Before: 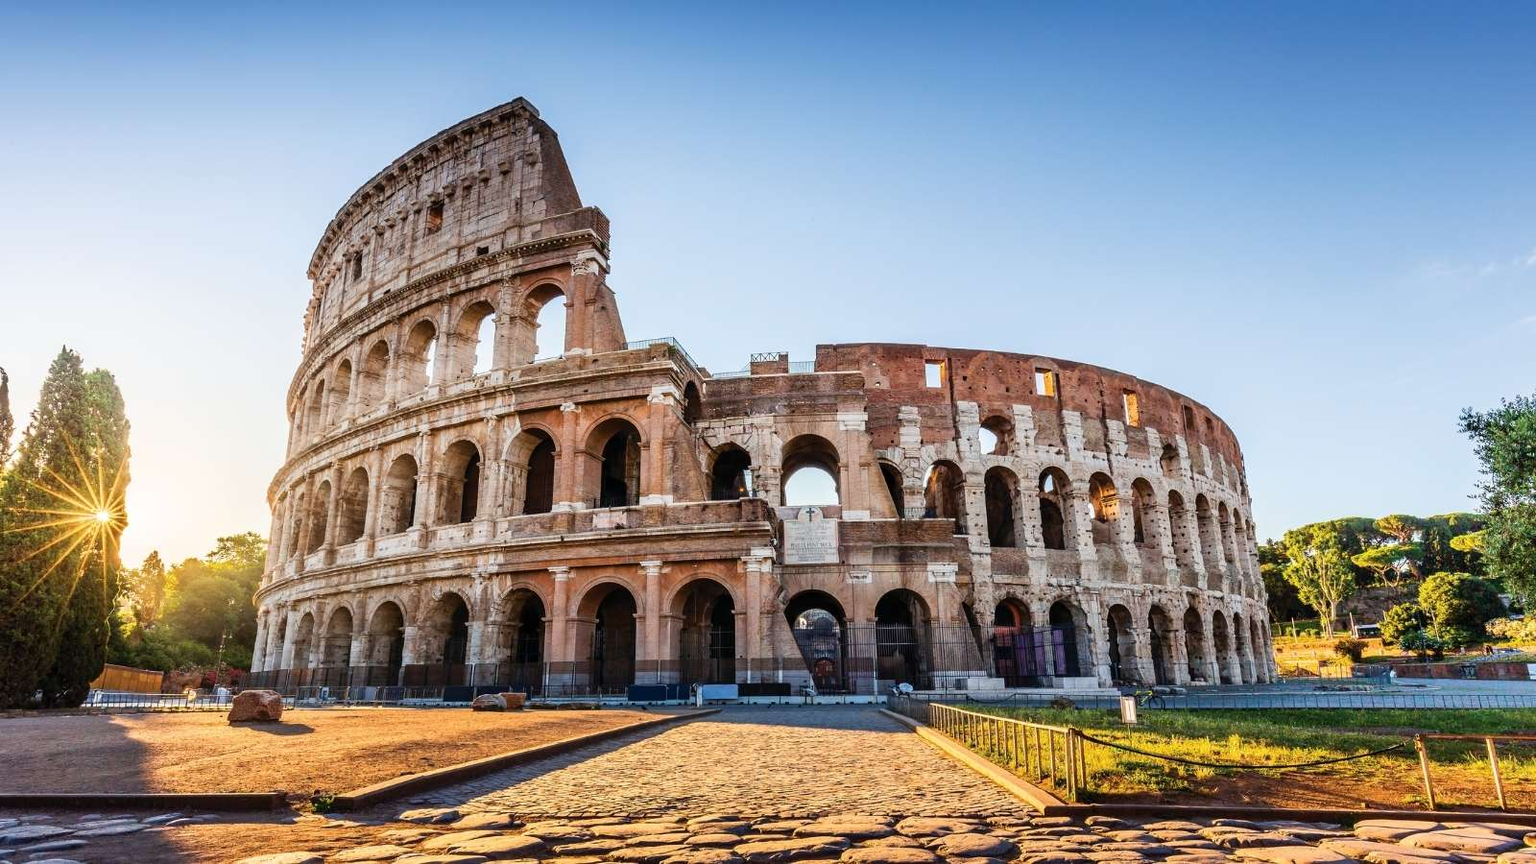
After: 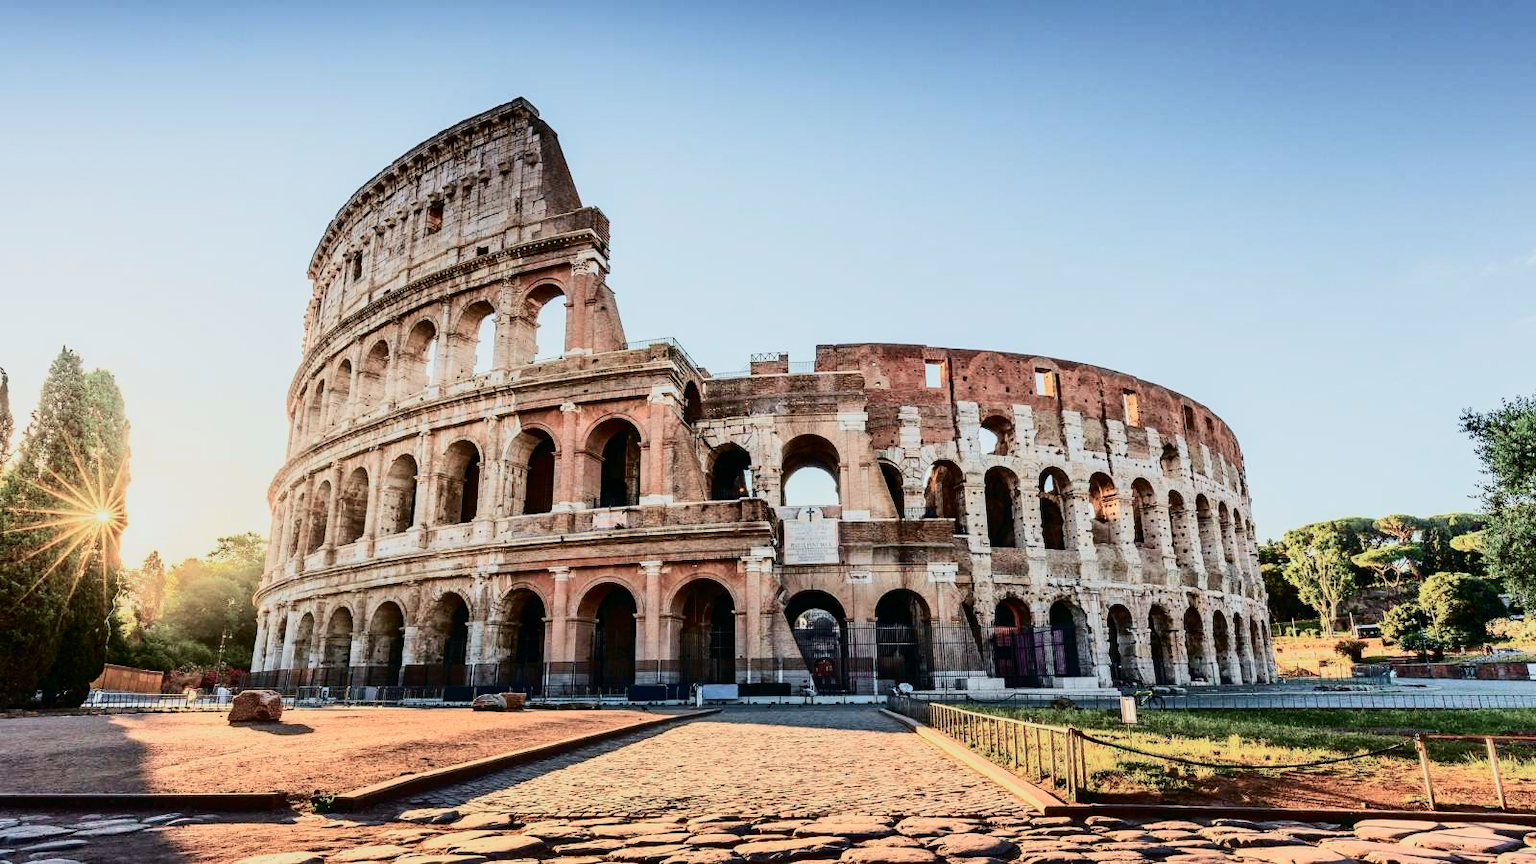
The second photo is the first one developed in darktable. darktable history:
exposure: compensate highlight preservation false
contrast brightness saturation: contrast 0.1, saturation -0.36
tone curve: curves: ch0 [(0, 0) (0.128, 0.068) (0.292, 0.274) (0.453, 0.507) (0.653, 0.717) (0.785, 0.817) (0.995, 0.917)]; ch1 [(0, 0) (0.384, 0.365) (0.463, 0.447) (0.486, 0.474) (0.503, 0.497) (0.52, 0.525) (0.559, 0.591) (0.583, 0.623) (0.672, 0.699) (0.766, 0.773) (1, 1)]; ch2 [(0, 0) (0.374, 0.344) (0.446, 0.443) (0.501, 0.5) (0.527, 0.549) (0.565, 0.582) (0.624, 0.632) (1, 1)], color space Lab, independent channels, preserve colors none
